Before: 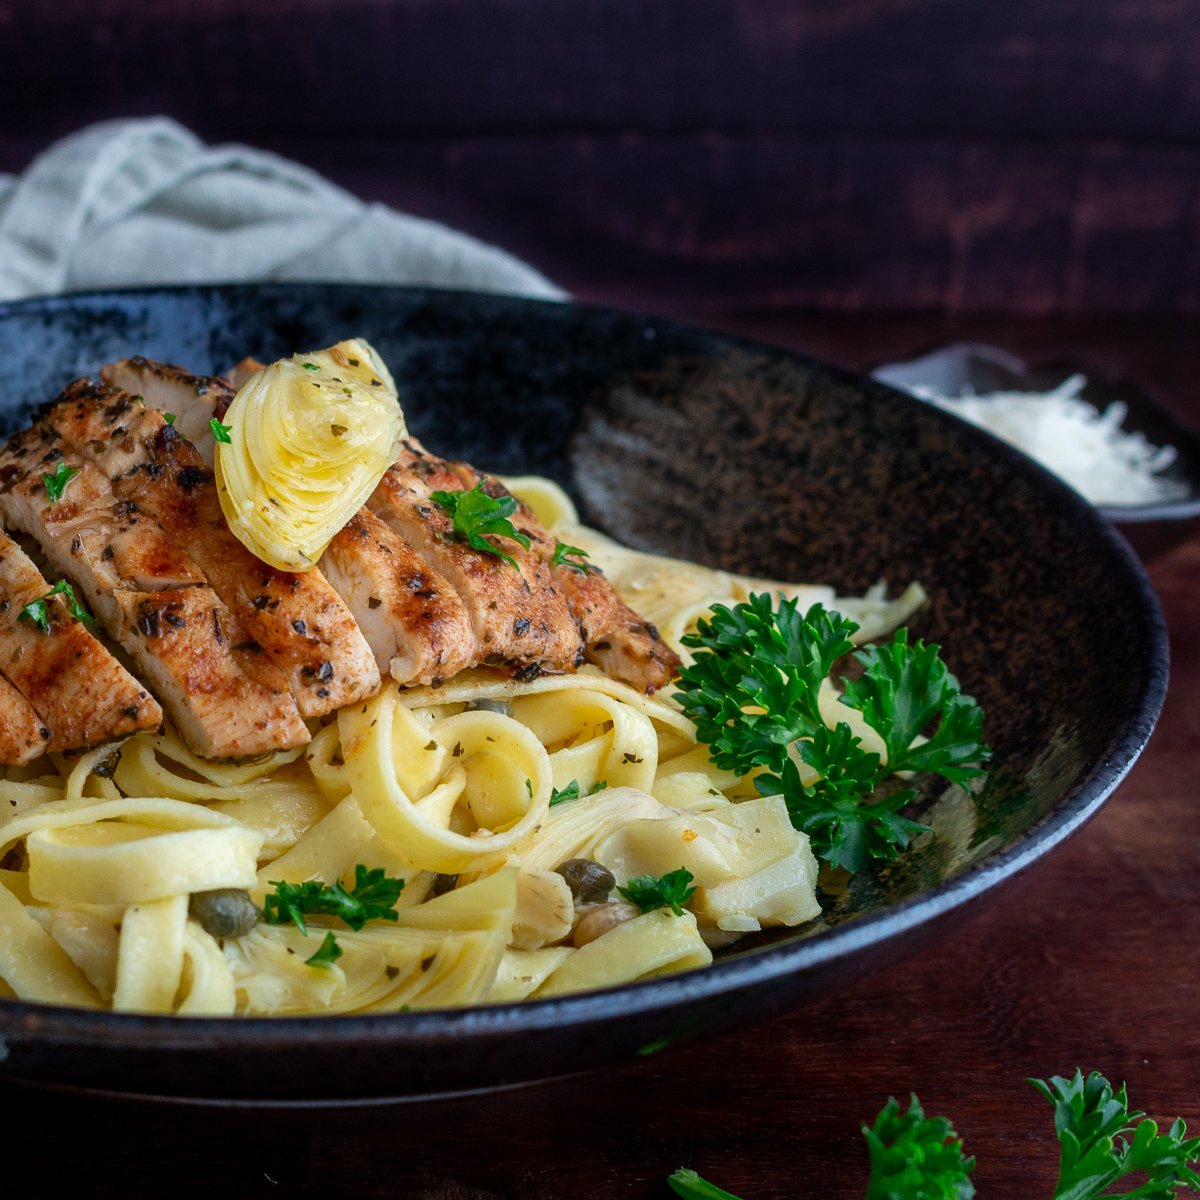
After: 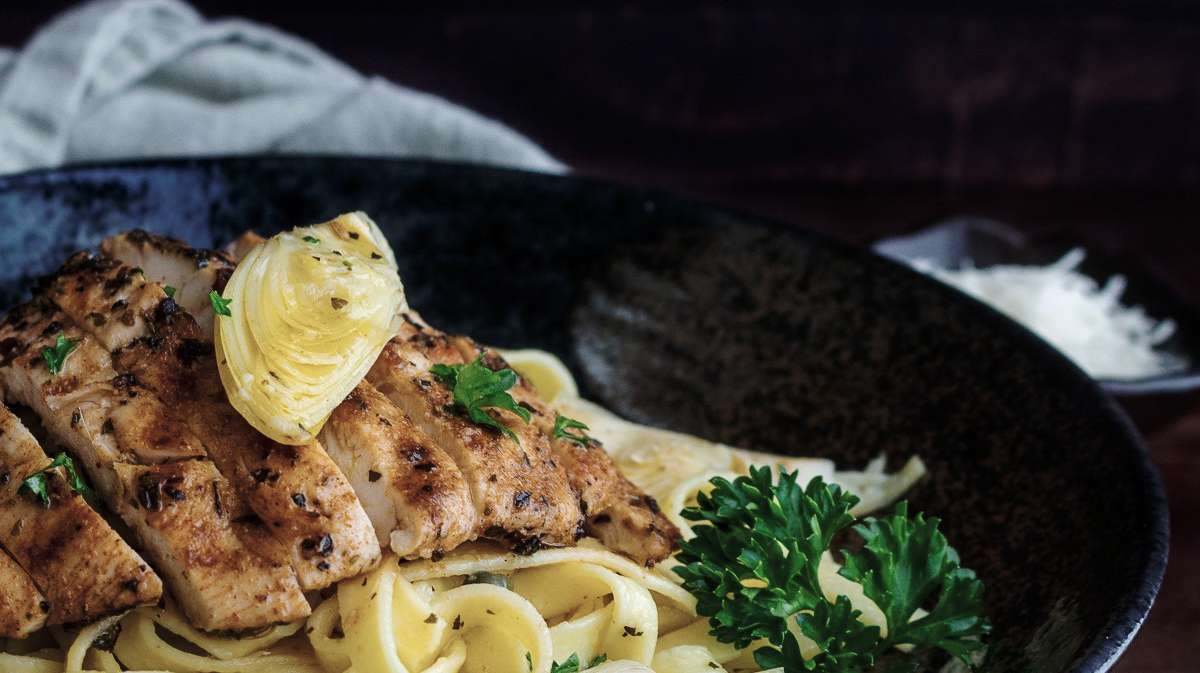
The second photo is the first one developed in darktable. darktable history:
crop and rotate: top 10.605%, bottom 33.274%
color balance rgb: linear chroma grading › global chroma 15%, perceptual saturation grading › global saturation 30%
color correction: saturation 0.5
base curve: curves: ch0 [(0, 0) (0.073, 0.04) (0.157, 0.139) (0.492, 0.492) (0.758, 0.758) (1, 1)], preserve colors none
